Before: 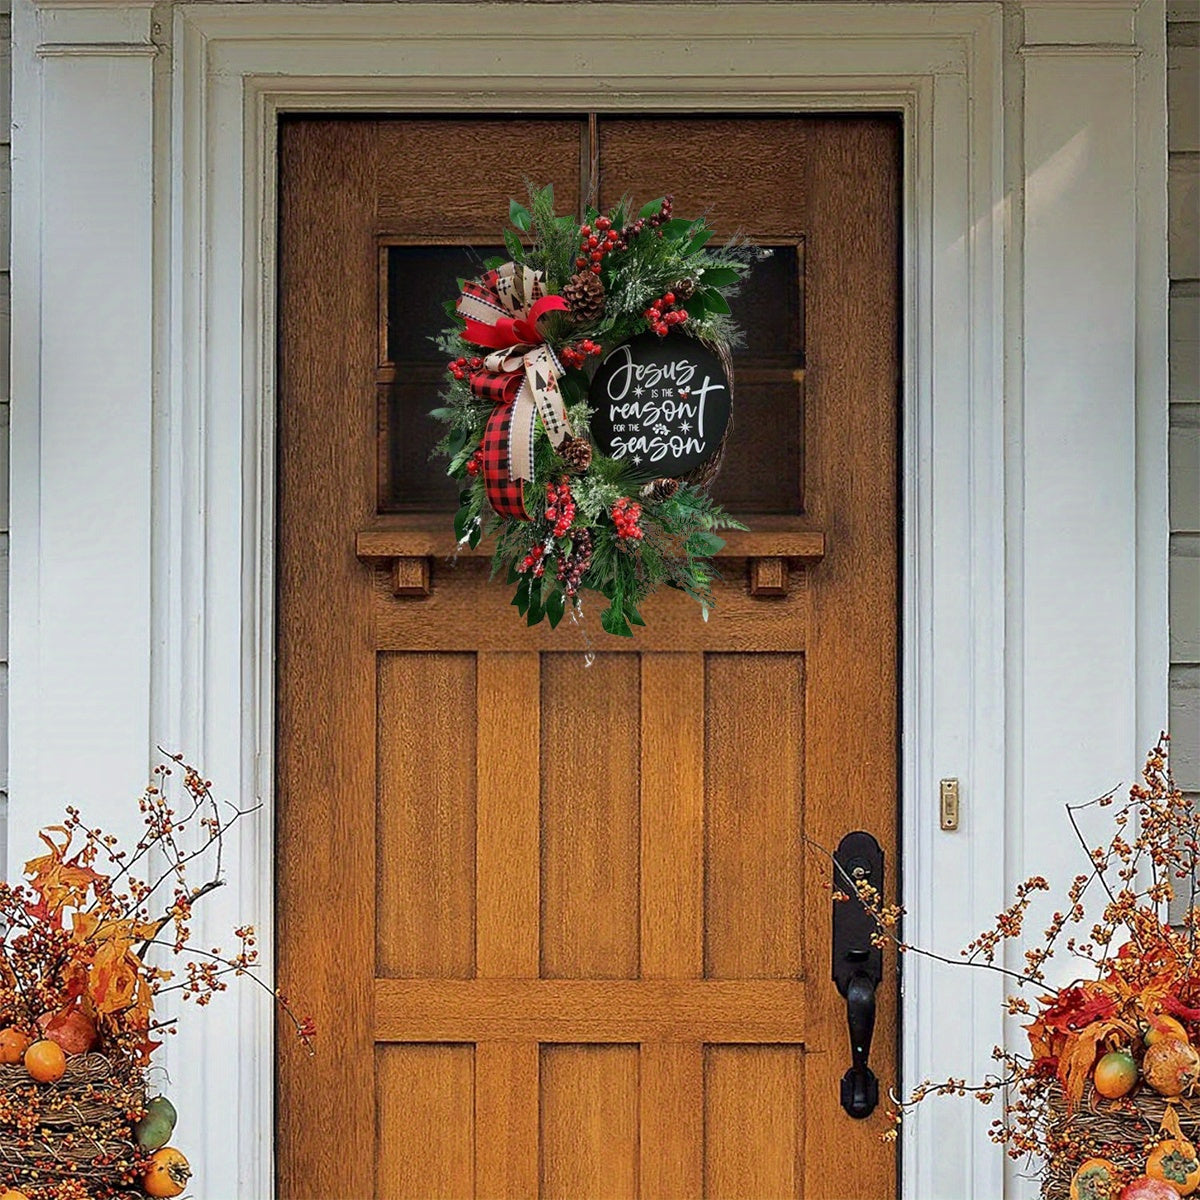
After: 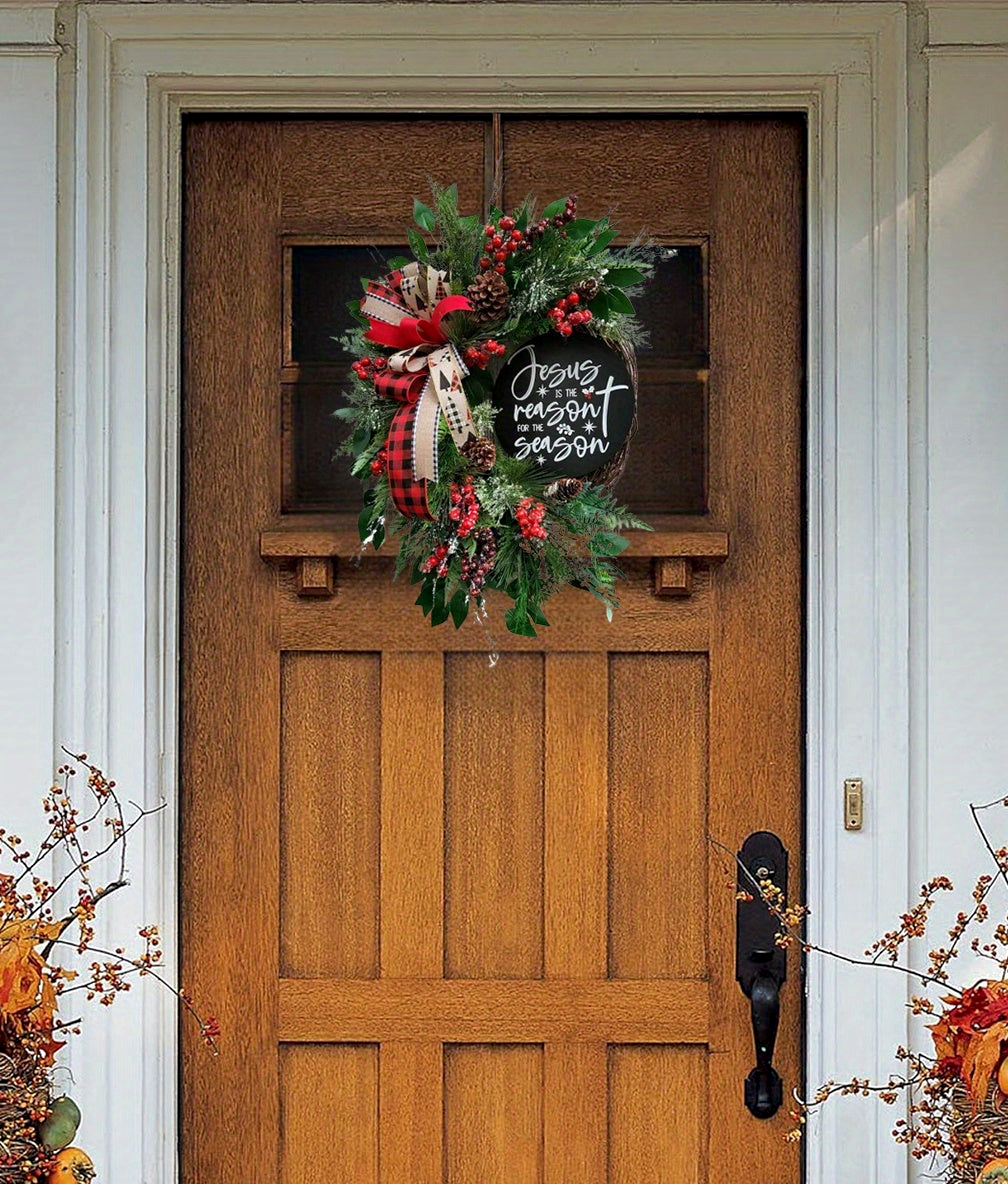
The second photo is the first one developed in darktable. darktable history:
crop: left 8.026%, right 7.374%
contrast equalizer: octaves 7, y [[0.515 ×6], [0.507 ×6], [0.425 ×6], [0 ×6], [0 ×6]]
